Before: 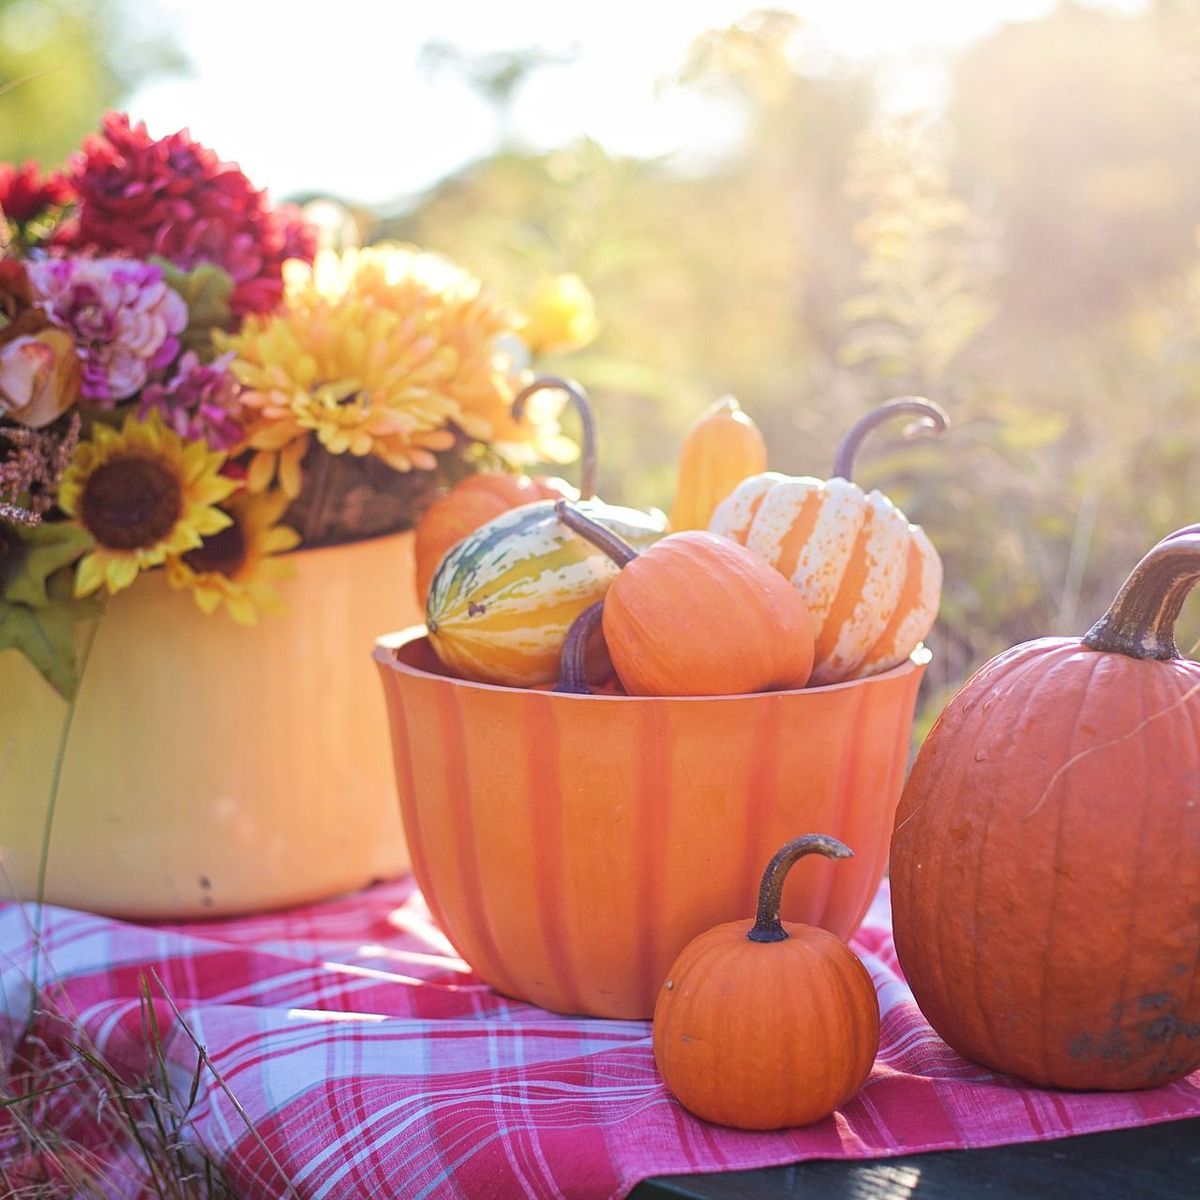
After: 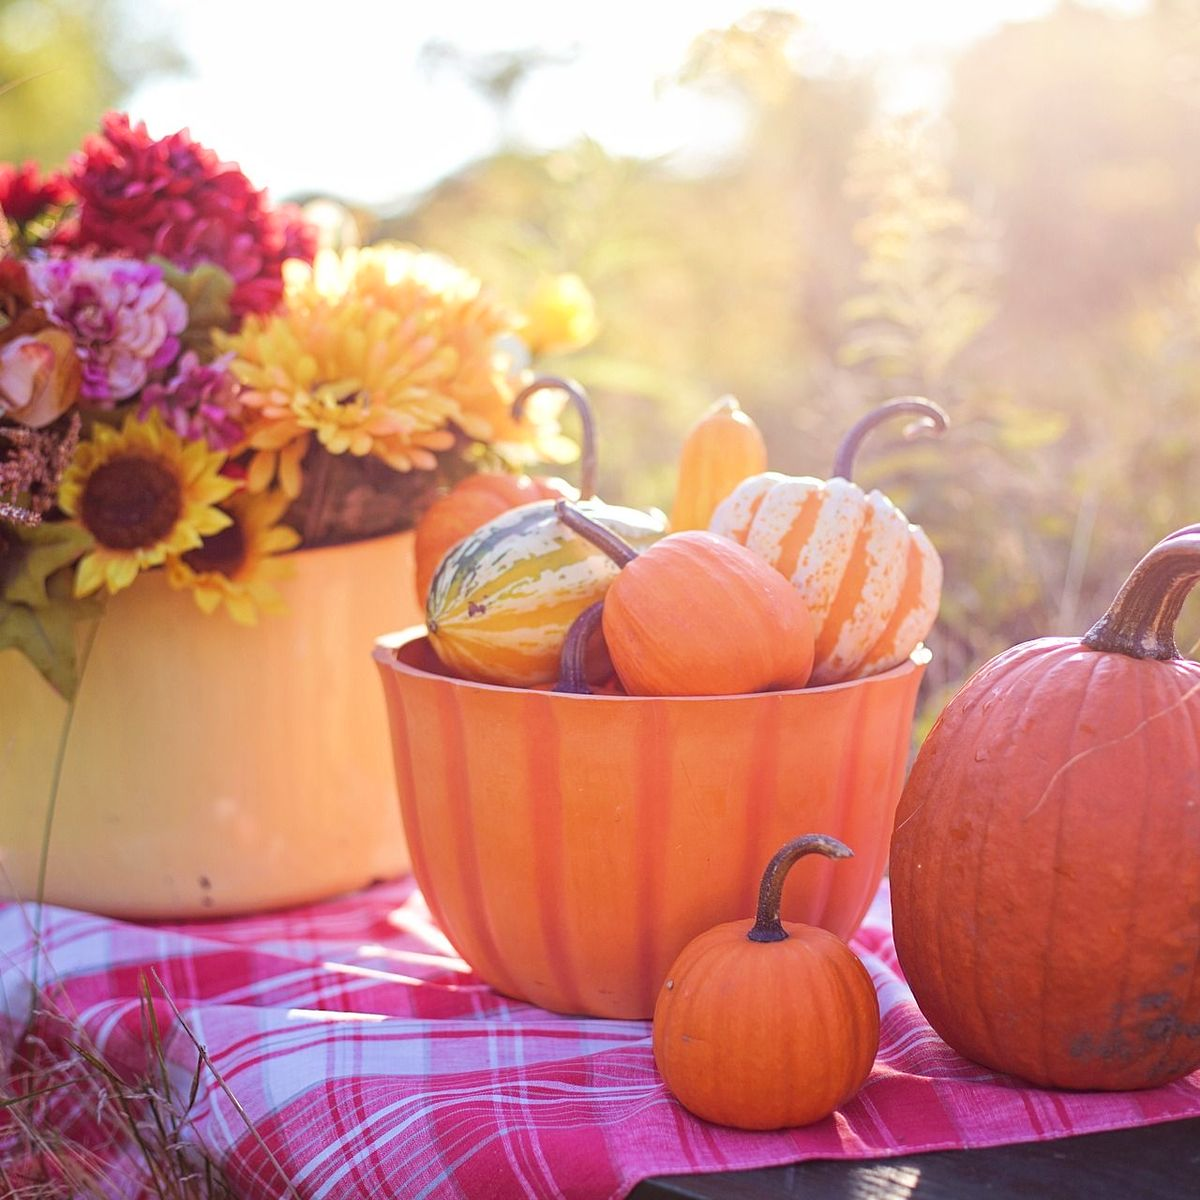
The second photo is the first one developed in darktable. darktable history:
sharpen: radius 5.325, amount 0.312, threshold 26.433
rgb levels: mode RGB, independent channels, levels [[0, 0.474, 1], [0, 0.5, 1], [0, 0.5, 1]]
